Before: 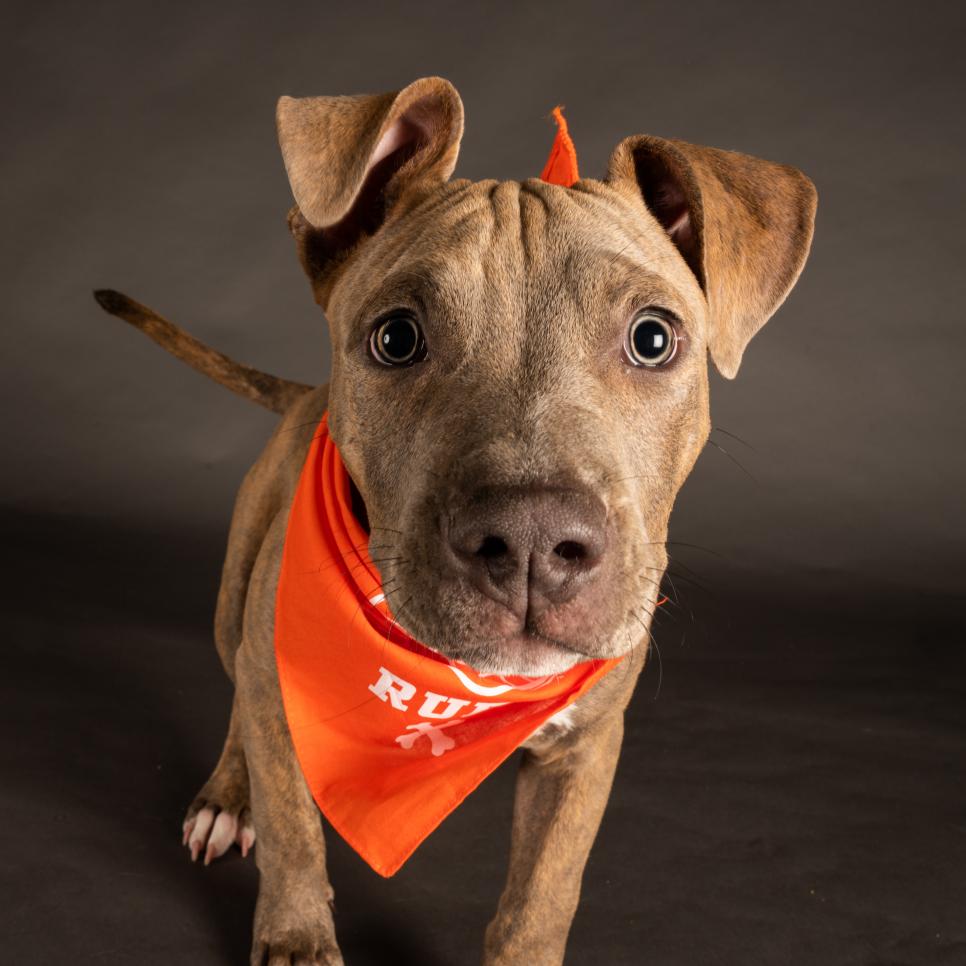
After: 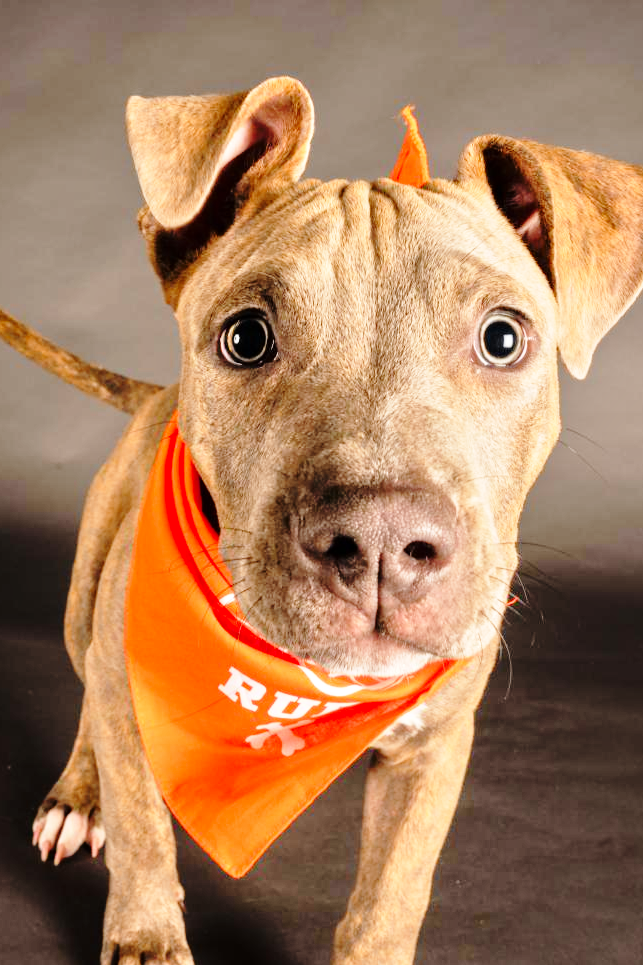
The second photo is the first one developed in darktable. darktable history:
crop and rotate: left 15.548%, right 17.79%
base curve: curves: ch0 [(0, 0) (0.028, 0.03) (0.121, 0.232) (0.46, 0.748) (0.859, 0.968) (1, 1)], preserve colors none
tone equalizer: -7 EV 0.158 EV, -6 EV 0.603 EV, -5 EV 1.18 EV, -4 EV 1.32 EV, -3 EV 1.16 EV, -2 EV 0.6 EV, -1 EV 0.152 EV, mask exposure compensation -0.5 EV
